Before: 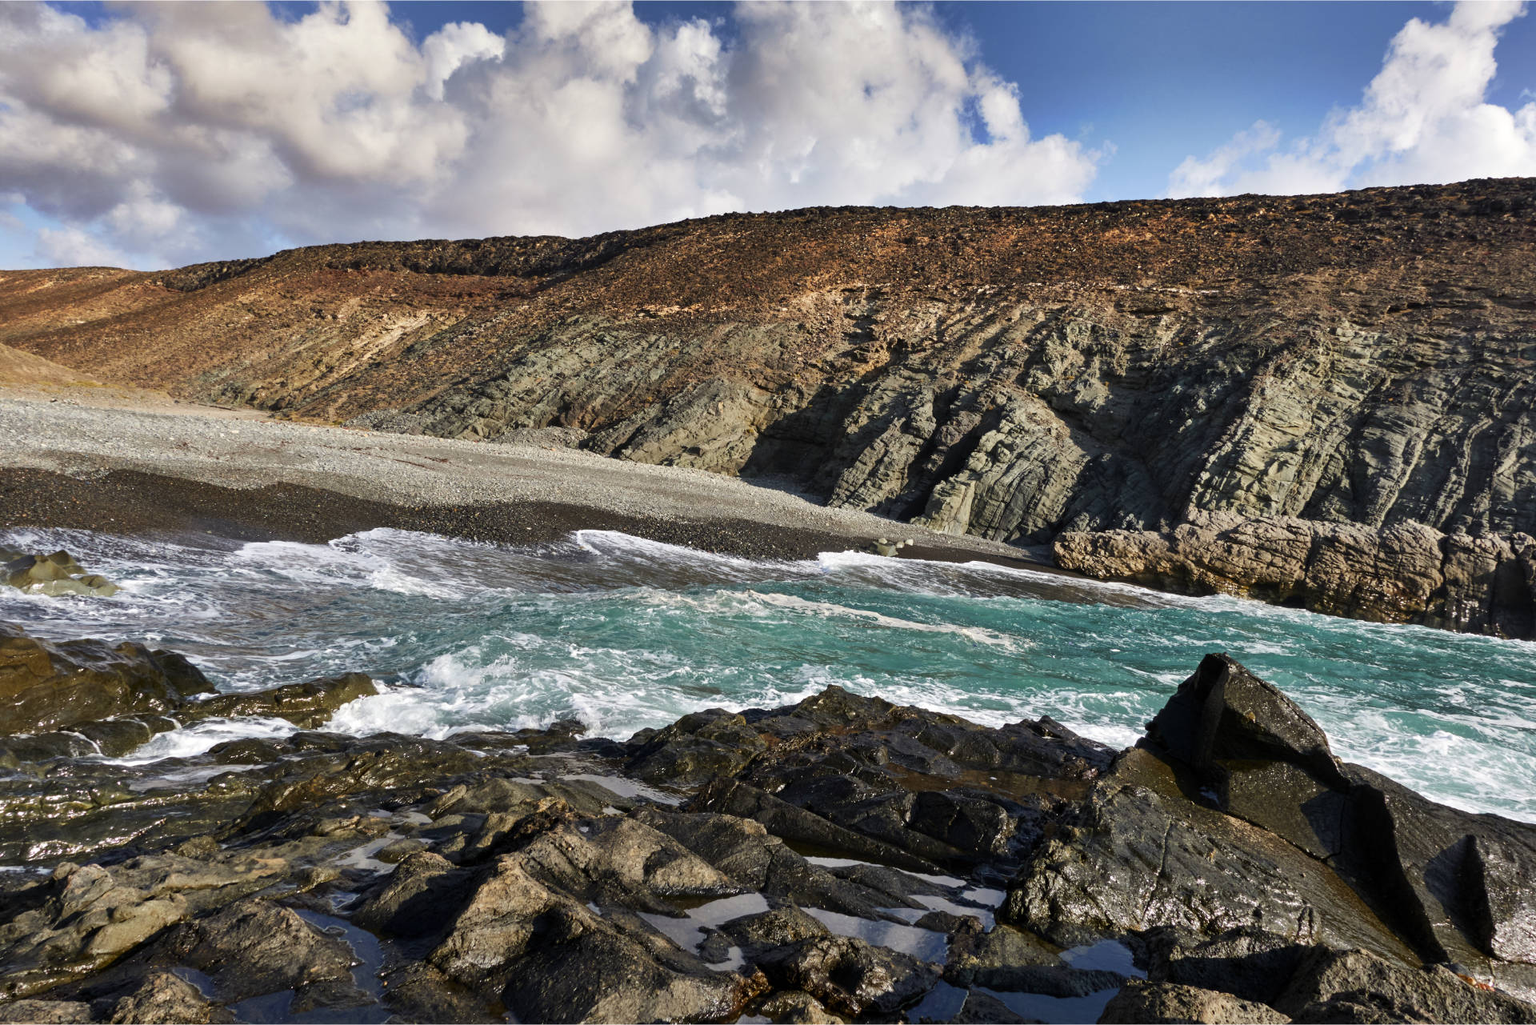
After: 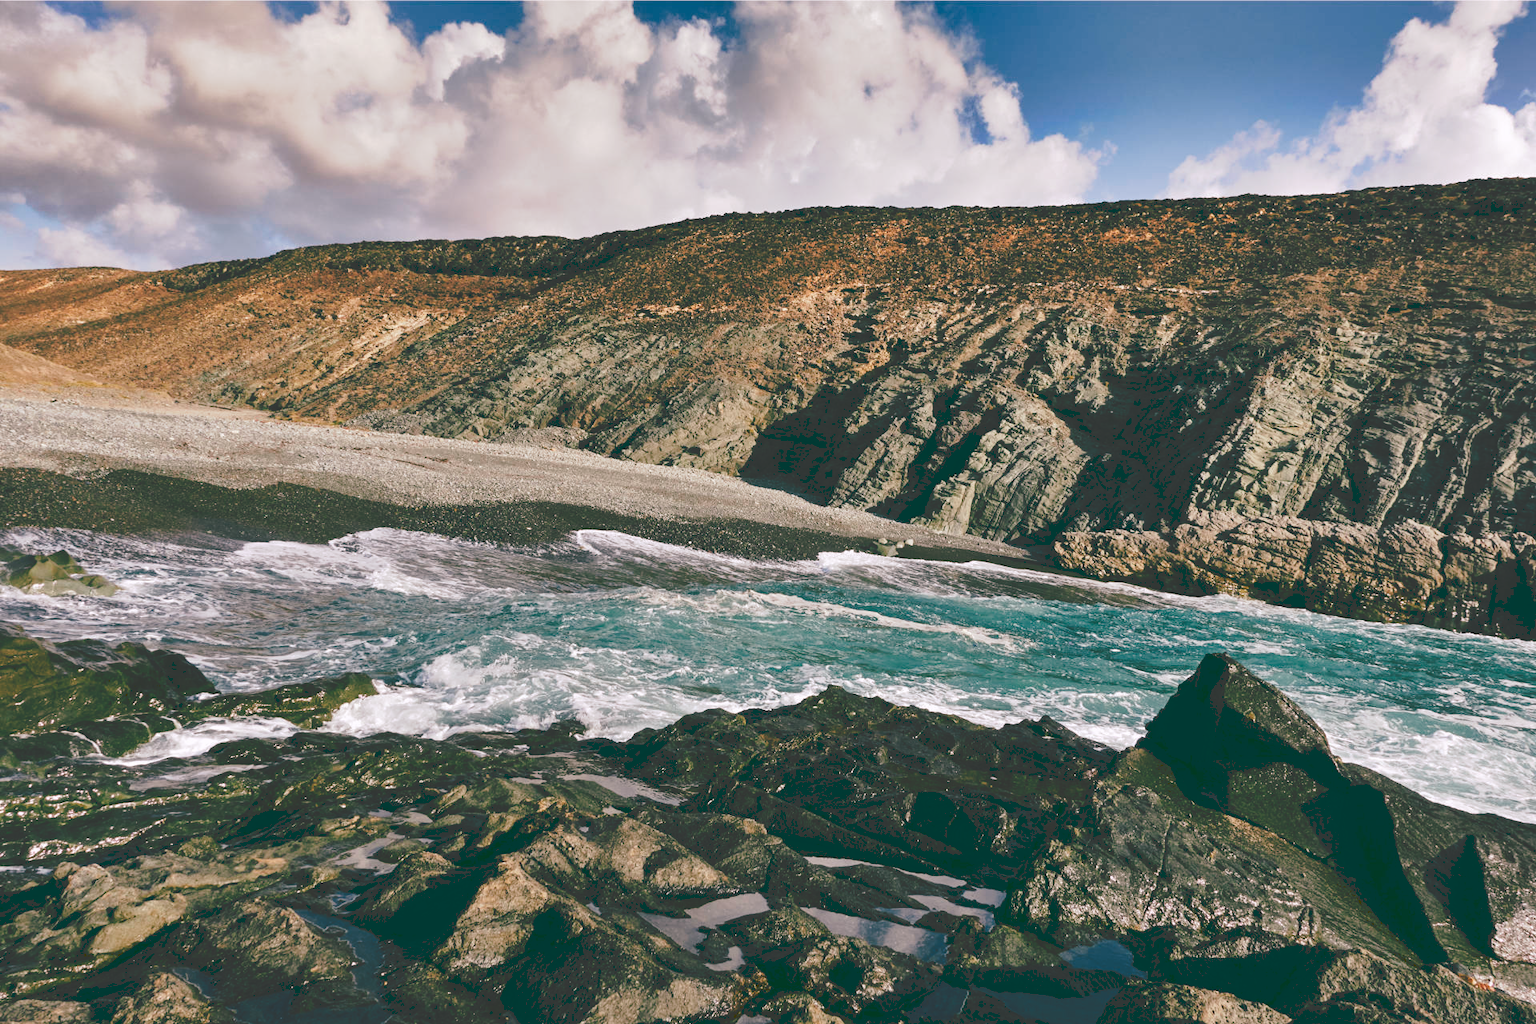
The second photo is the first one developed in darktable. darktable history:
tone curve: curves: ch0 [(0, 0) (0.003, 0.211) (0.011, 0.211) (0.025, 0.215) (0.044, 0.218) (0.069, 0.224) (0.1, 0.227) (0.136, 0.233) (0.177, 0.247) (0.224, 0.275) (0.277, 0.309) (0.335, 0.366) (0.399, 0.438) (0.468, 0.515) (0.543, 0.586) (0.623, 0.658) (0.709, 0.735) (0.801, 0.821) (0.898, 0.889) (1, 1)], preserve colors none
color look up table: target L [93.21, 91.28, 89.09, 92.23, 89.6, 74.28, 71.96, 50.94, 52.63, 44.13, 39.41, 35.44, 23.1, 201.03, 94.19, 79.55, 77.73, 73.27, 65.2, 62.99, 56.48, 57.9, 52.77, 41.4, 31.47, 30.14, 21.55, 15.36, 2.996, 81.99, 82.13, 68.17, 66.8, 68.56, 55.95, 57.53, 44.55, 43.16, 44, 41.26, 43.8, 8.596, 86.89, 74.27, 77.63, 57.47, 54.16, 37.85, 12.44], target a [-7.497, -16.02, -29.17, -13.57, -24.42, -0.566, -16.45, -41, -13.9, -27.83, -19.12, -35.85, -54.82, 0, 2.395, 5.966, 15.94, 30.73, 41.6, 27.02, 68.7, 25.11, 53.11, 5.782, -0.37, 26.62, 18.97, -30.41, -8.823, 13.71, 35.59, 51.11, 29.24, 53.97, 18.08, 60.48, 11, 11.98, 46.61, 33.32, 50.81, -11.47, -25.5, -15.15, -18.65, -3.069, -4.122, -11.04, -36.09], target b [46.67, 17.07, 36.93, 0.754, 15.02, 7.465, 49.71, 30.19, 18.4, 11.28, 1.992, 27.34, 19.35, -0.001, 5.547, 44.38, 63.5, 41.68, 59.41, 16.14, 23.95, 52.87, 37.7, 26.05, 5.243, 6.539, 33.42, 25.58, 4.299, -19.14, -18.01, 2.817, -41.87, -34.5, -5.66, -18.52, -28.55, -57.25, -2.022, -24.29, -55.78, -21.28, -10.96, -25.47, 0.811, -17.6, -51.07, -19.37, -16.76], num patches 49
